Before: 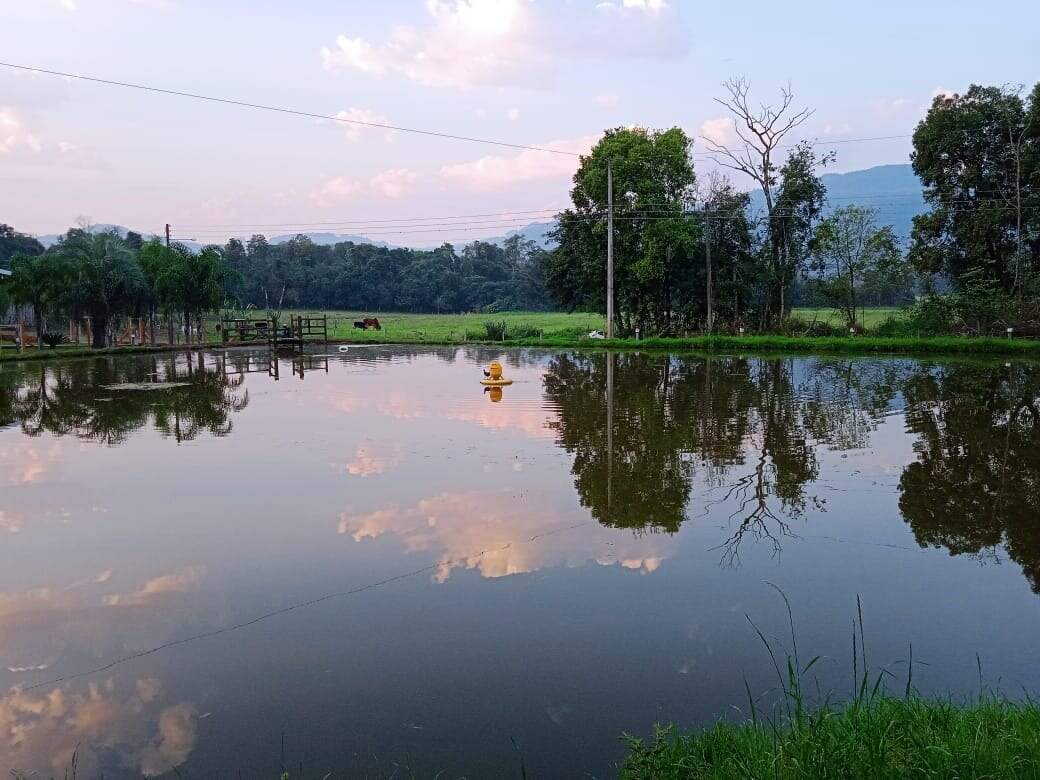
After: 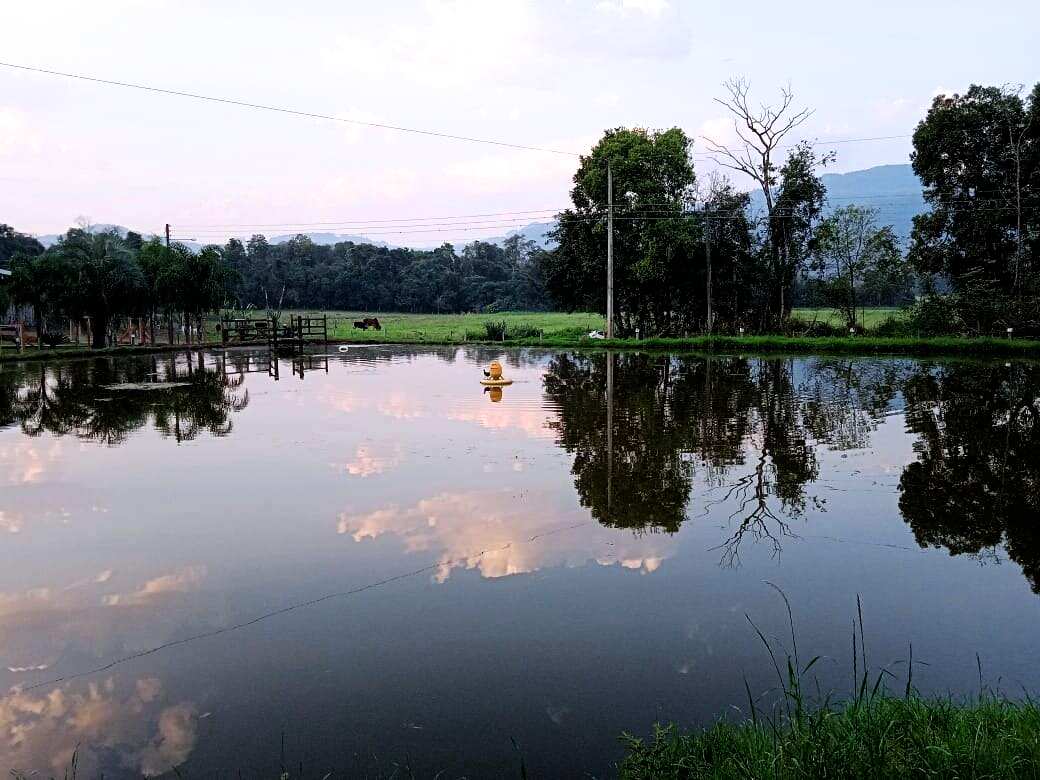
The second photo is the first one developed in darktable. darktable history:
filmic rgb: black relative exposure -8.24 EV, white relative exposure 2.2 EV, target white luminance 99.861%, hardness 7.07, latitude 75.39%, contrast 1.323, highlights saturation mix -2.4%, shadows ↔ highlights balance 30.55%
